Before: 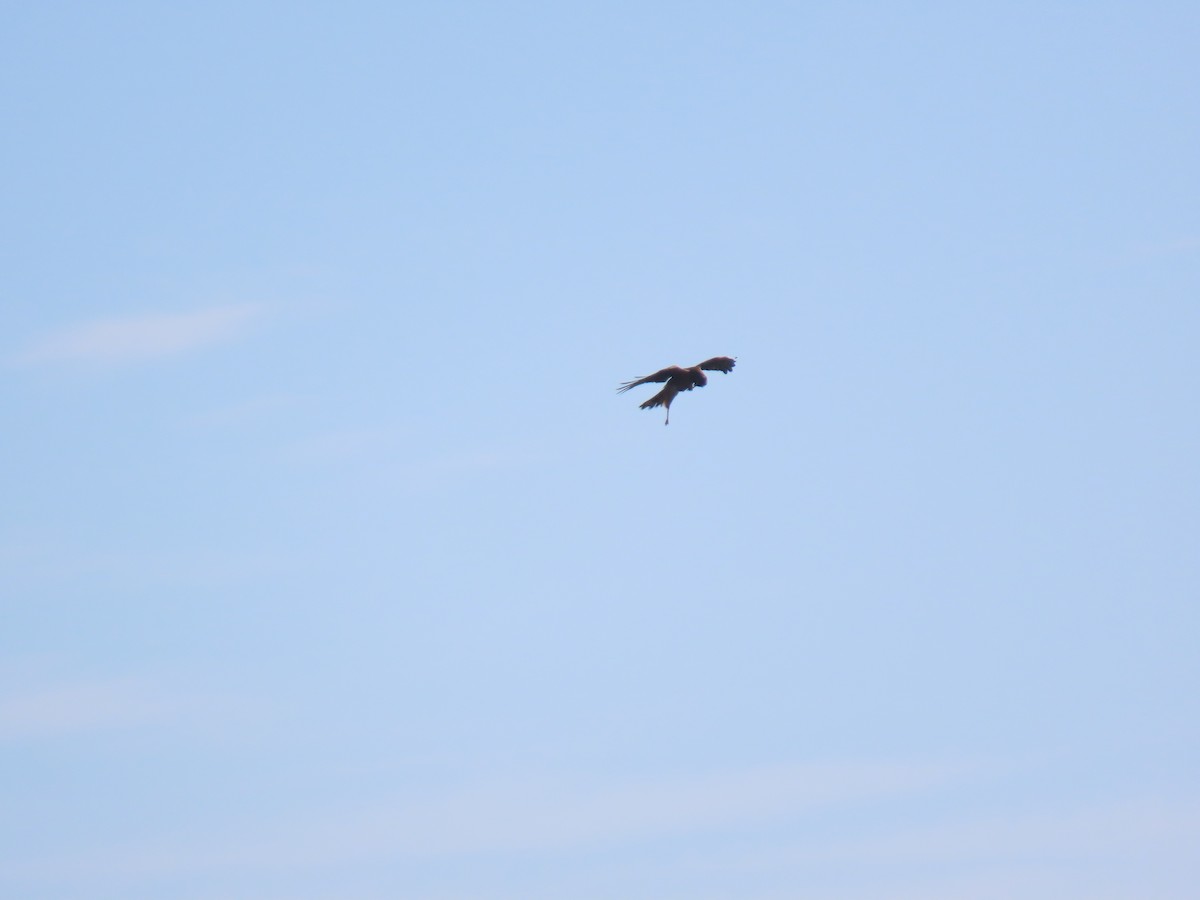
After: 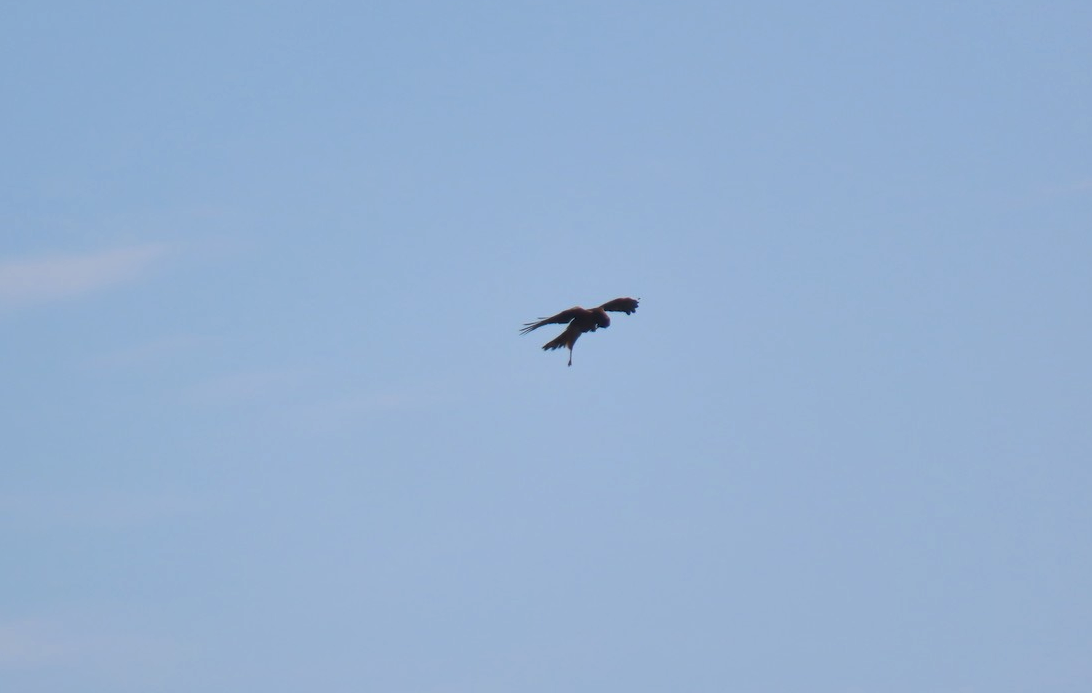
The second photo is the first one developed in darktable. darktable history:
crop: left 8.155%, top 6.611%, bottom 15.385%
shadows and highlights: soften with gaussian
exposure: exposure -0.177 EV, compensate highlight preservation false
